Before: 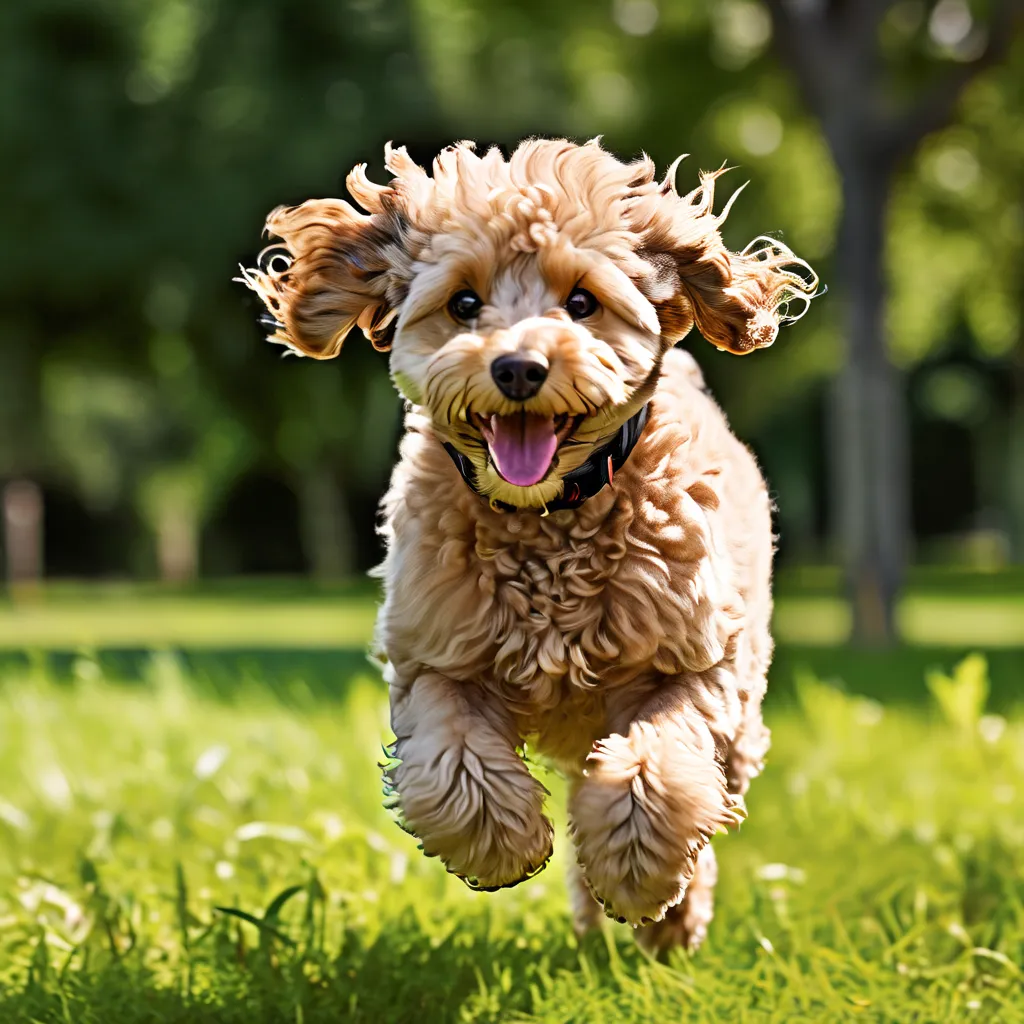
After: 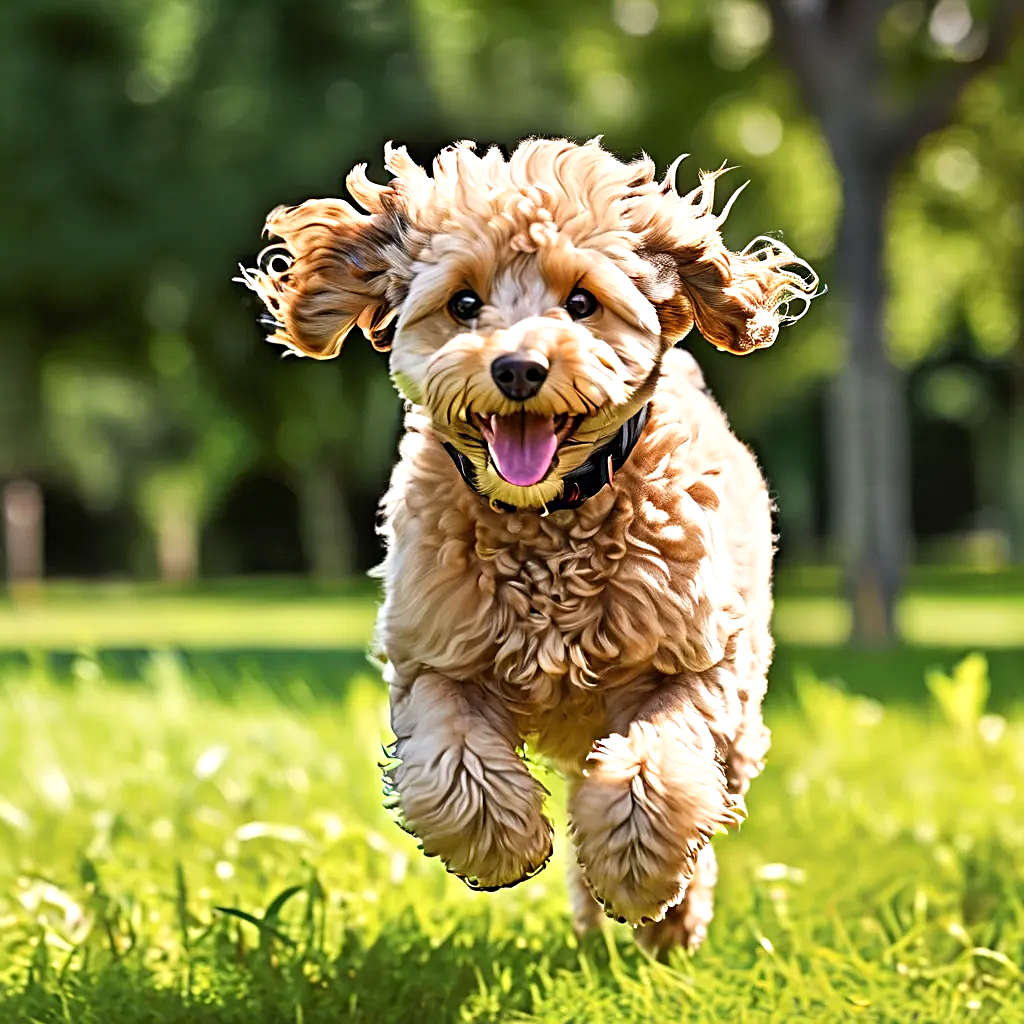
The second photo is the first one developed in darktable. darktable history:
tone equalizer: -8 EV -0.002 EV, -7 EV 0.005 EV, -6 EV -0.009 EV, -5 EV 0.011 EV, -4 EV -0.012 EV, -3 EV 0.007 EV, -2 EV -0.062 EV, -1 EV -0.293 EV, +0 EV -0.582 EV, smoothing diameter 2%, edges refinement/feathering 20, mask exposure compensation -1.57 EV, filter diffusion 5
sharpen: on, module defaults
exposure: exposure 0.6 EV, compensate highlight preservation false
